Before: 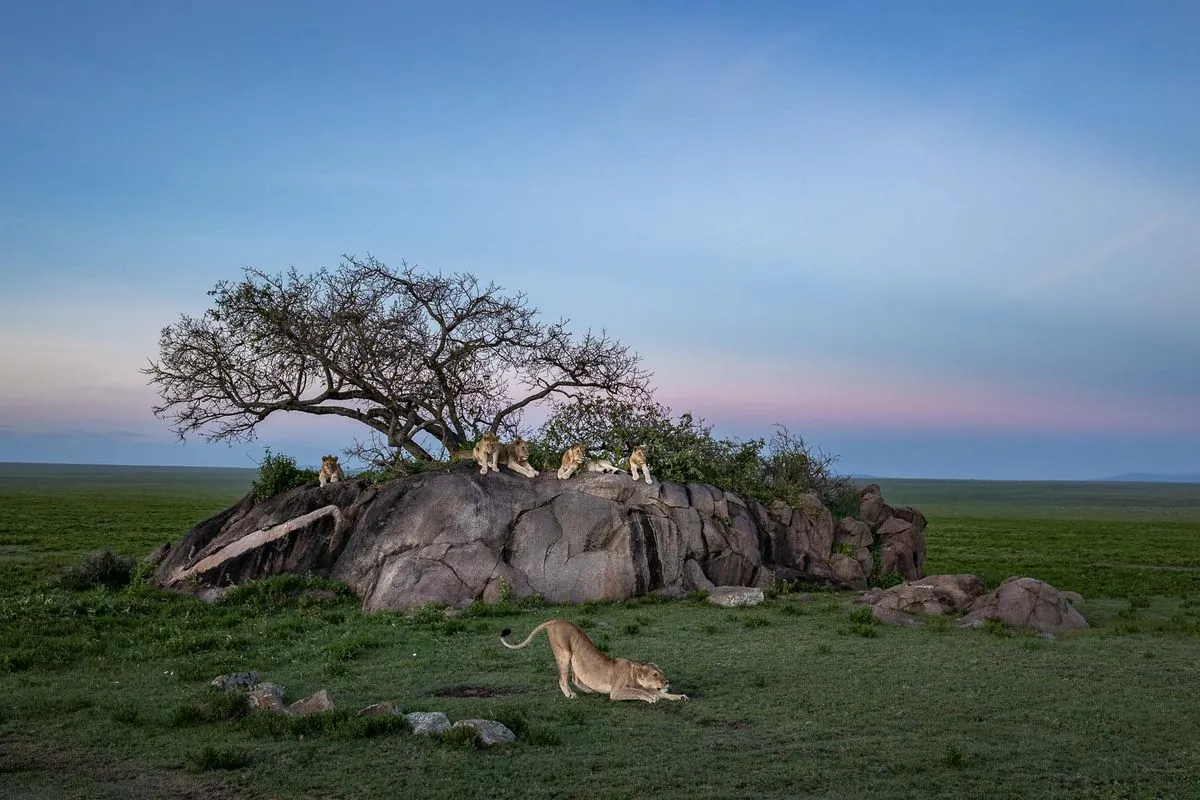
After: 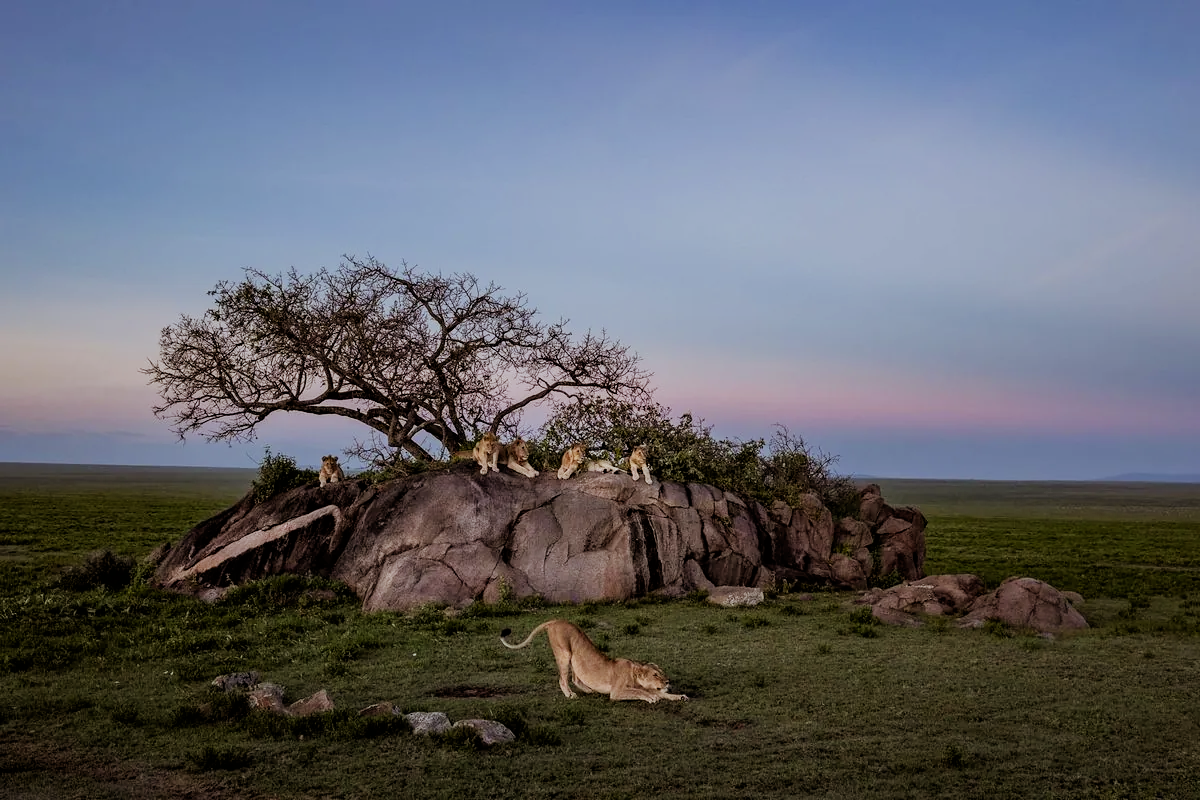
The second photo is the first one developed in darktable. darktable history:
filmic rgb: black relative exposure -6.68 EV, white relative exposure 4.56 EV, hardness 3.25
rgb levels: mode RGB, independent channels, levels [[0, 0.5, 1], [0, 0.521, 1], [0, 0.536, 1]]
